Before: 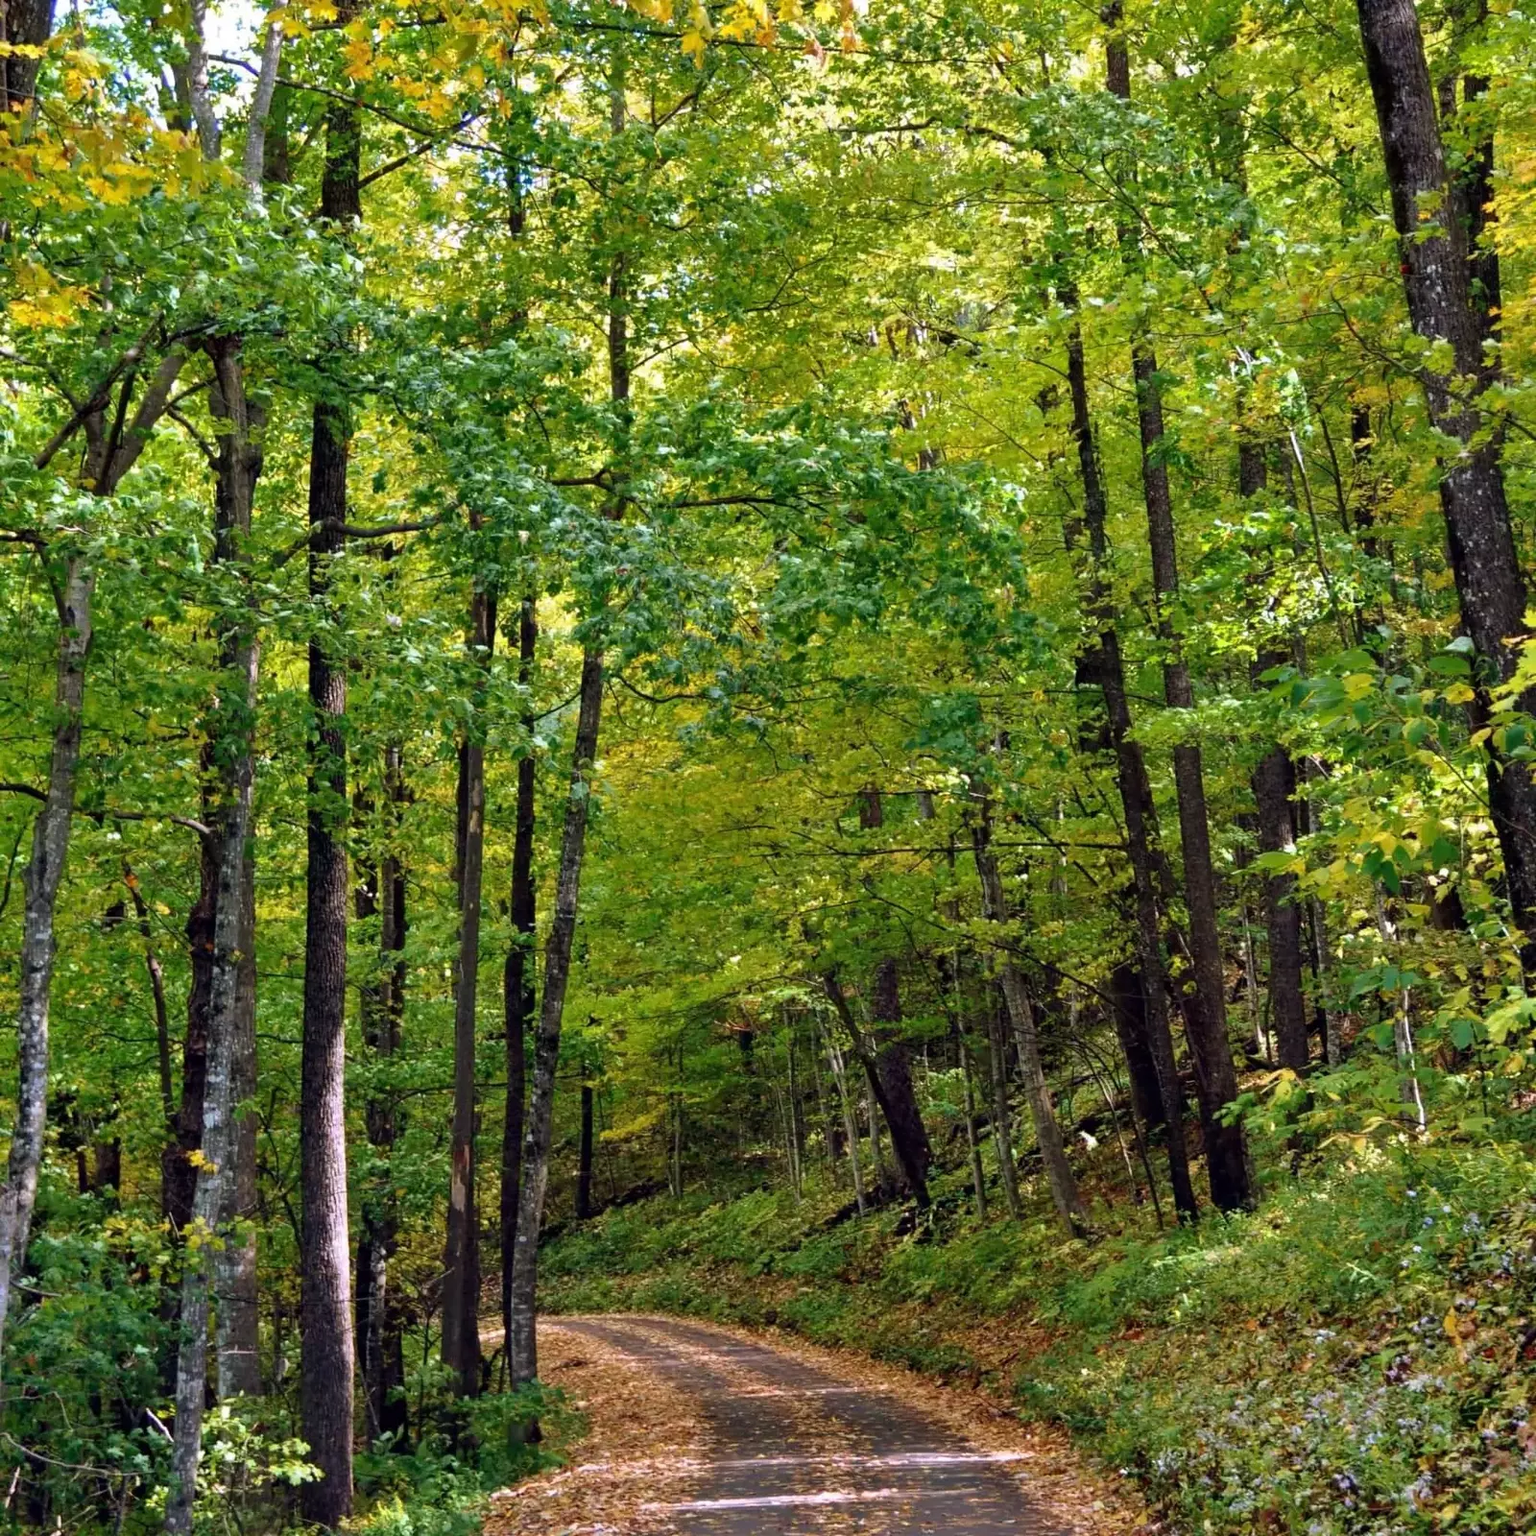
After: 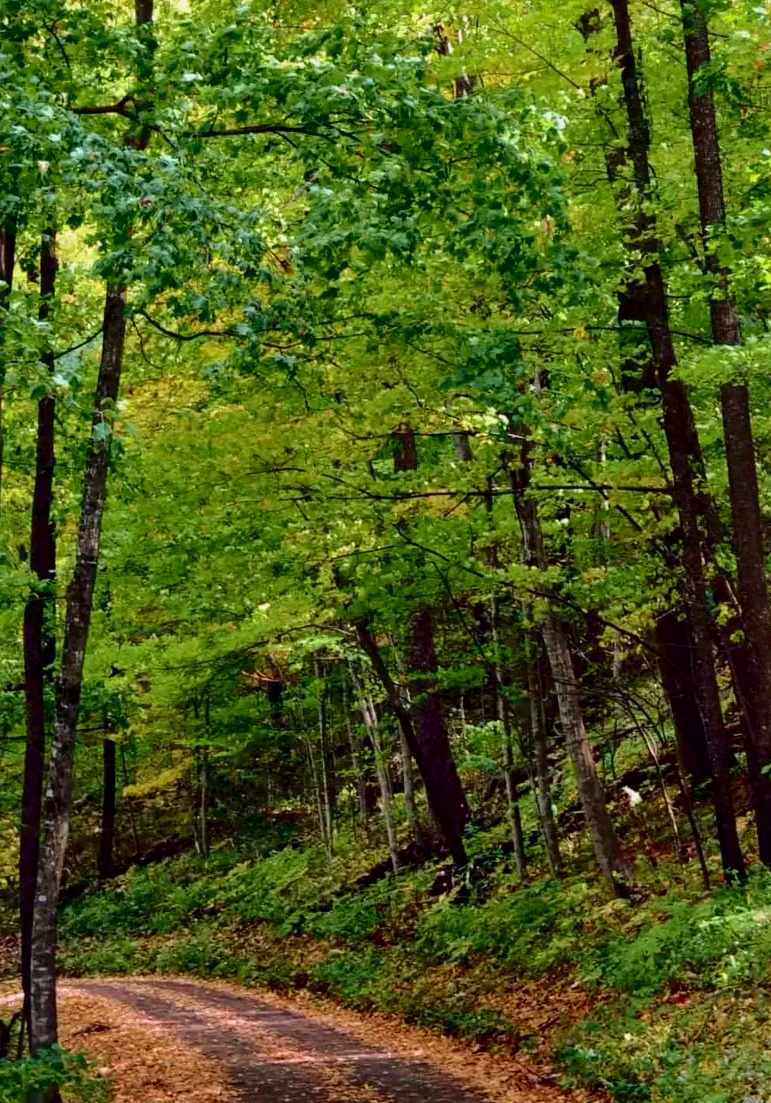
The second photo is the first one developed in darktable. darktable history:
local contrast: mode bilateral grid, contrast 20, coarseness 50, detail 119%, midtone range 0.2
crop: left 31.411%, top 24.515%, right 20.353%, bottom 6.507%
tone curve: curves: ch0 [(0, 0.013) (0.175, 0.11) (0.337, 0.304) (0.498, 0.485) (0.78, 0.742) (0.993, 0.954)]; ch1 [(0, 0) (0.294, 0.184) (0.359, 0.34) (0.362, 0.35) (0.43, 0.41) (0.469, 0.463) (0.495, 0.502) (0.54, 0.563) (0.612, 0.641) (1, 1)]; ch2 [(0, 0) (0.44, 0.437) (0.495, 0.502) (0.524, 0.534) (0.557, 0.56) (0.634, 0.654) (0.728, 0.722) (1, 1)], color space Lab, independent channels, preserve colors none
exposure: black level correction 0.002, compensate highlight preservation false
